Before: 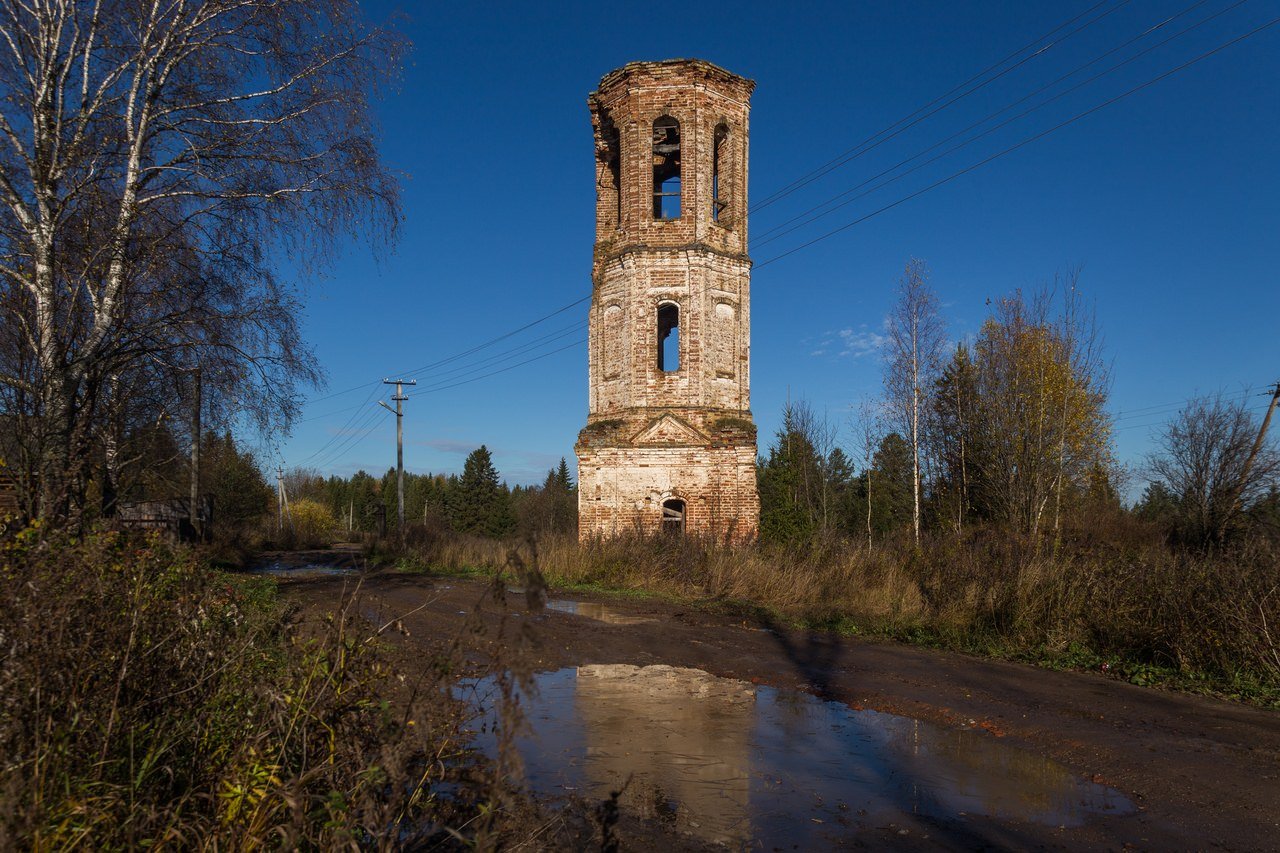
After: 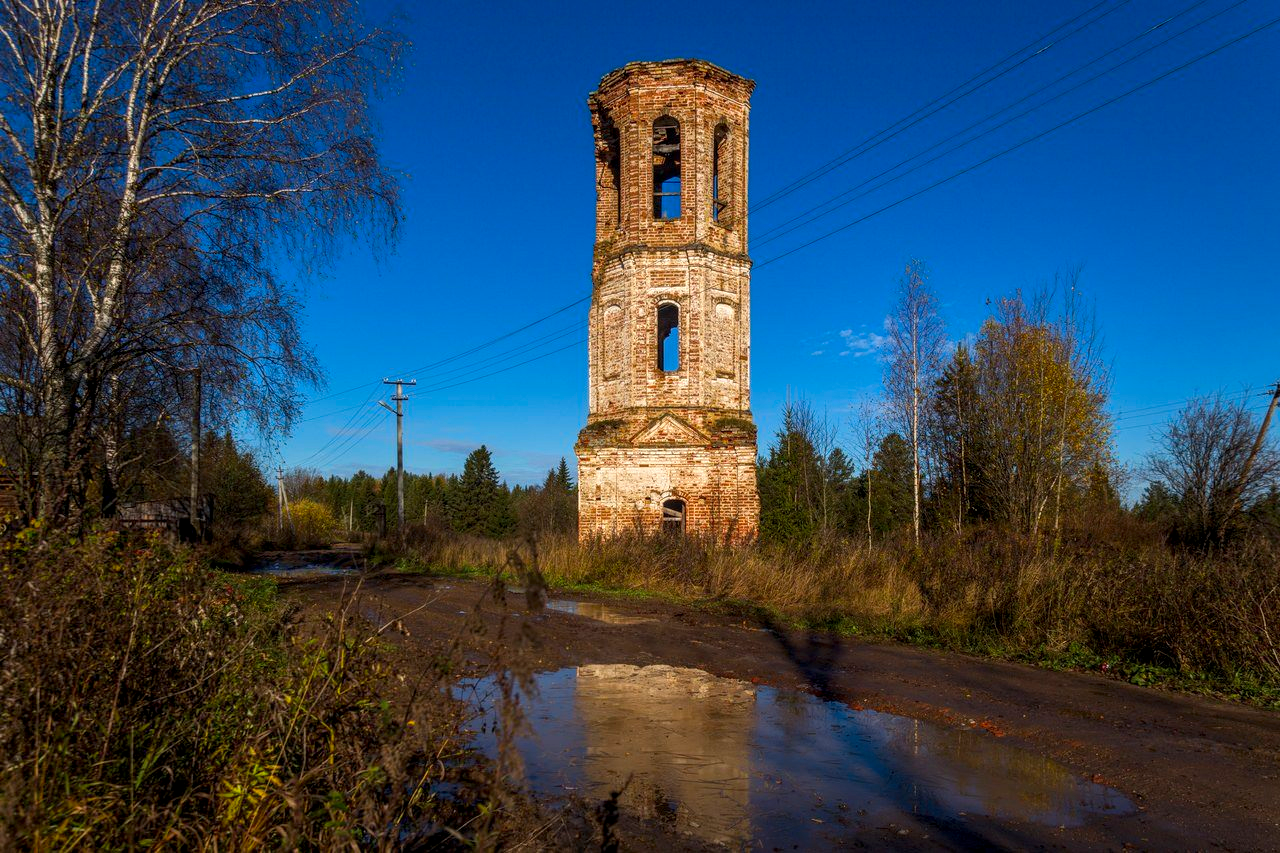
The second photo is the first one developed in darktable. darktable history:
contrast brightness saturation: saturation 0.511
local contrast: detail 130%
color correction: highlights b* 0.011
